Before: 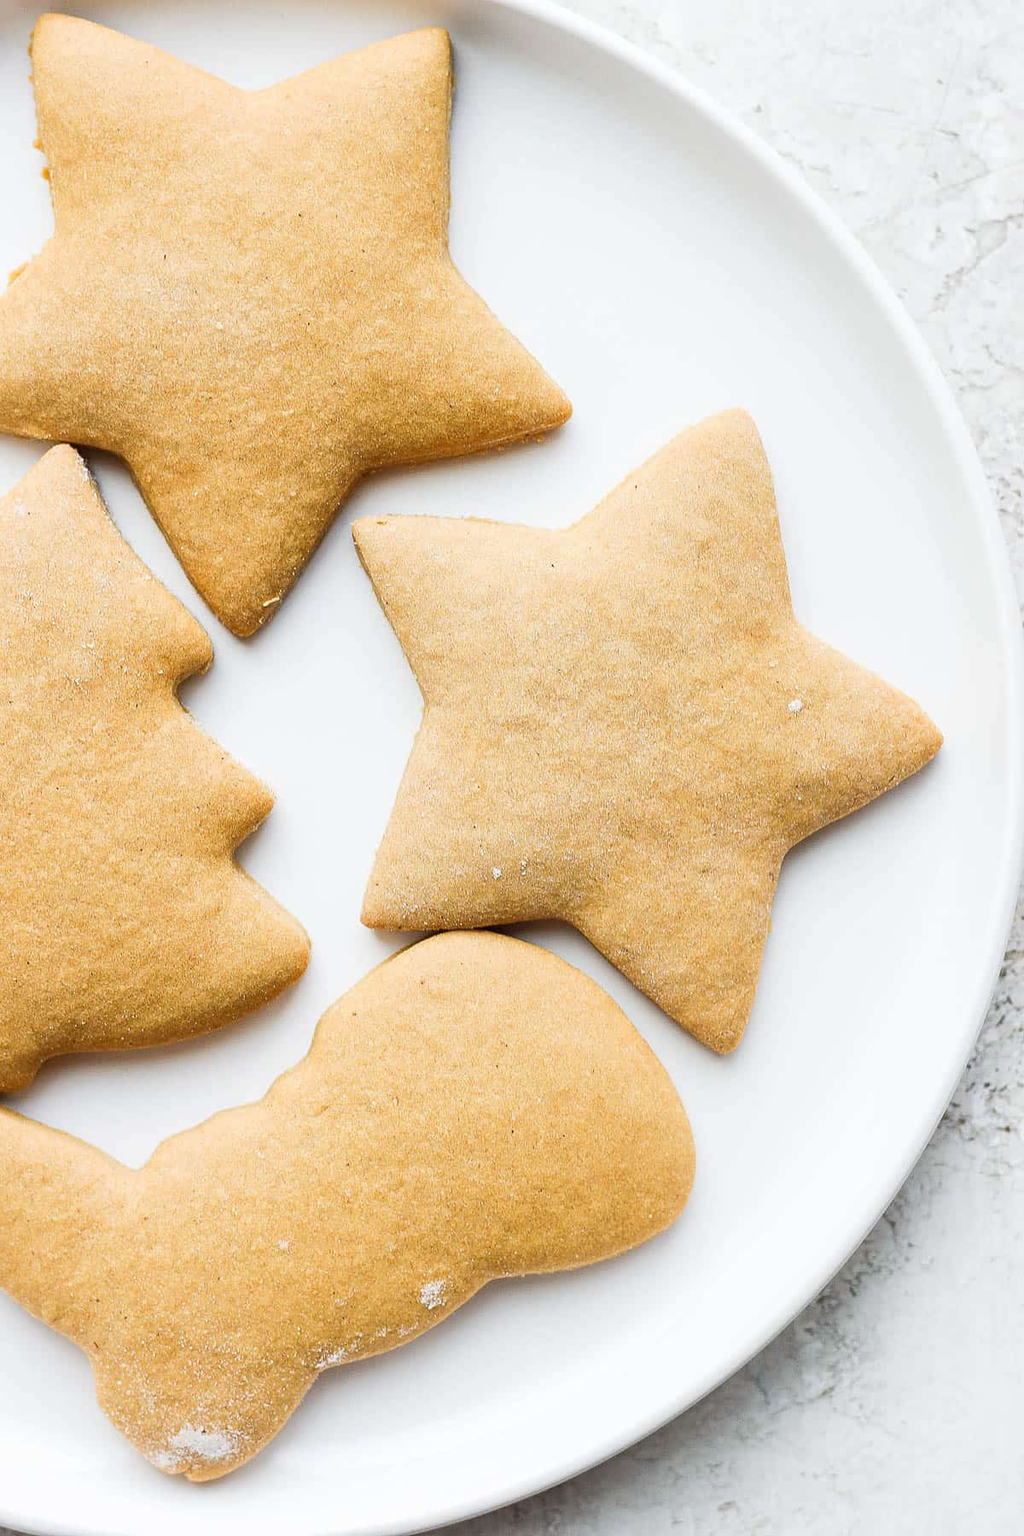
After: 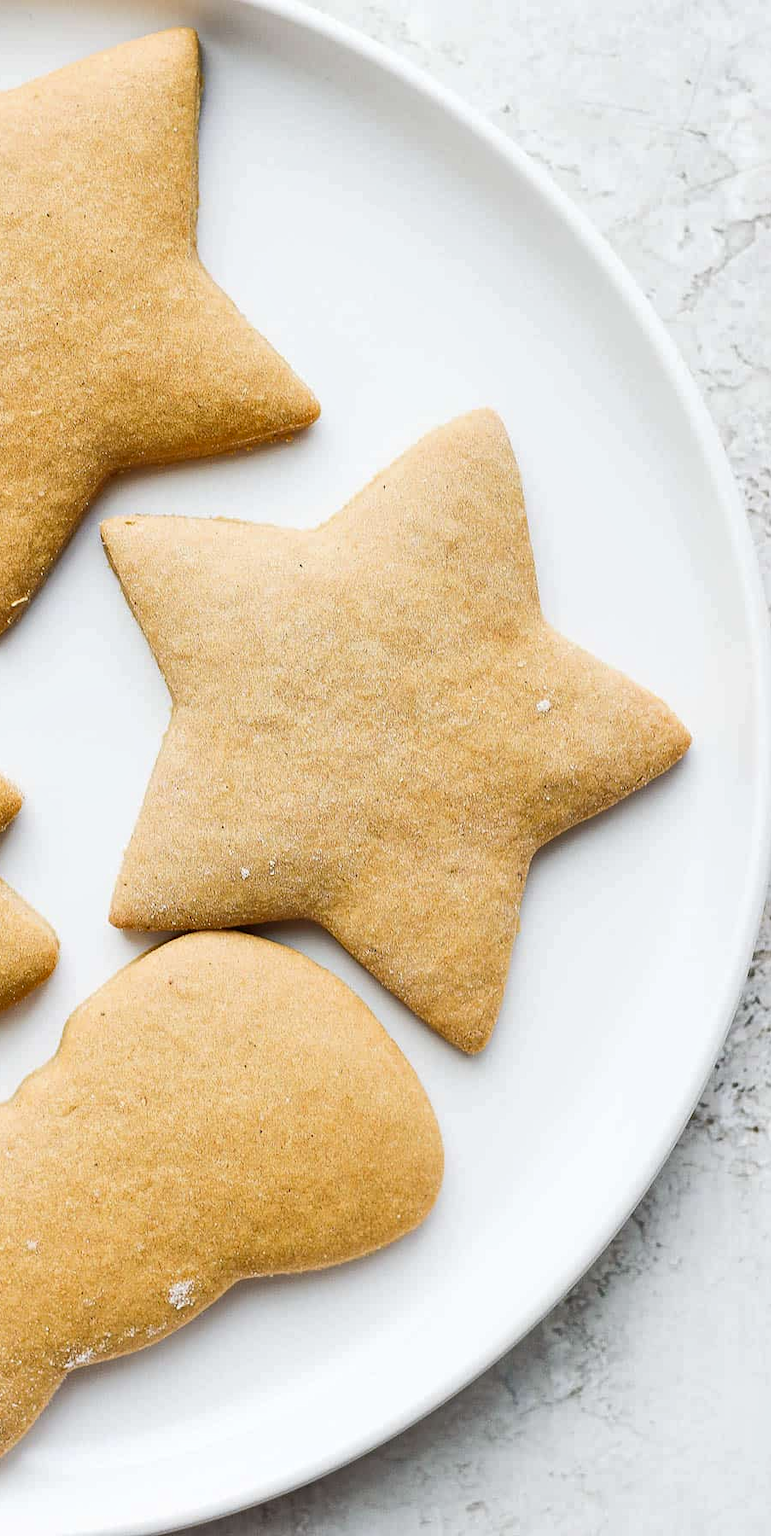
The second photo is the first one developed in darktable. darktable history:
crop and rotate: left 24.636%
shadows and highlights: shadows 32.39, highlights -32.78, soften with gaussian
